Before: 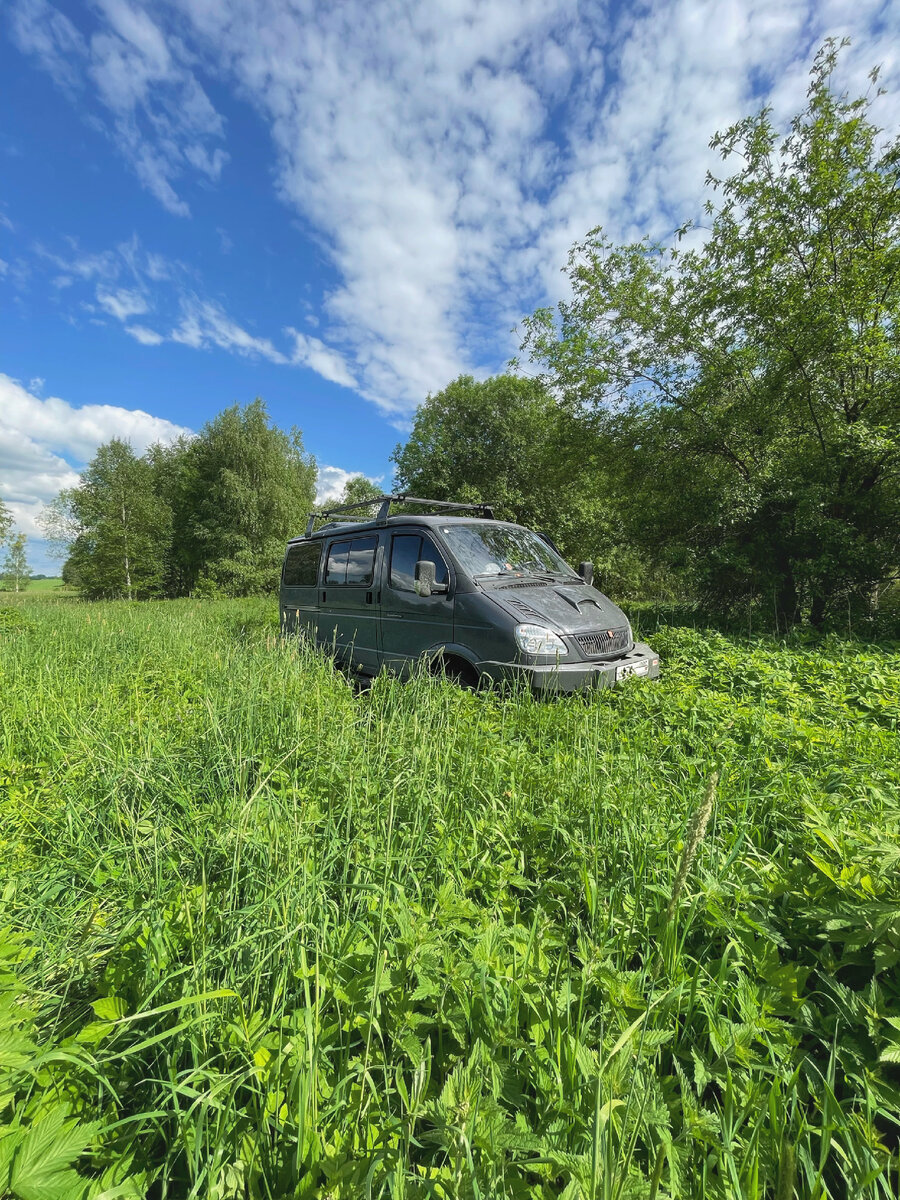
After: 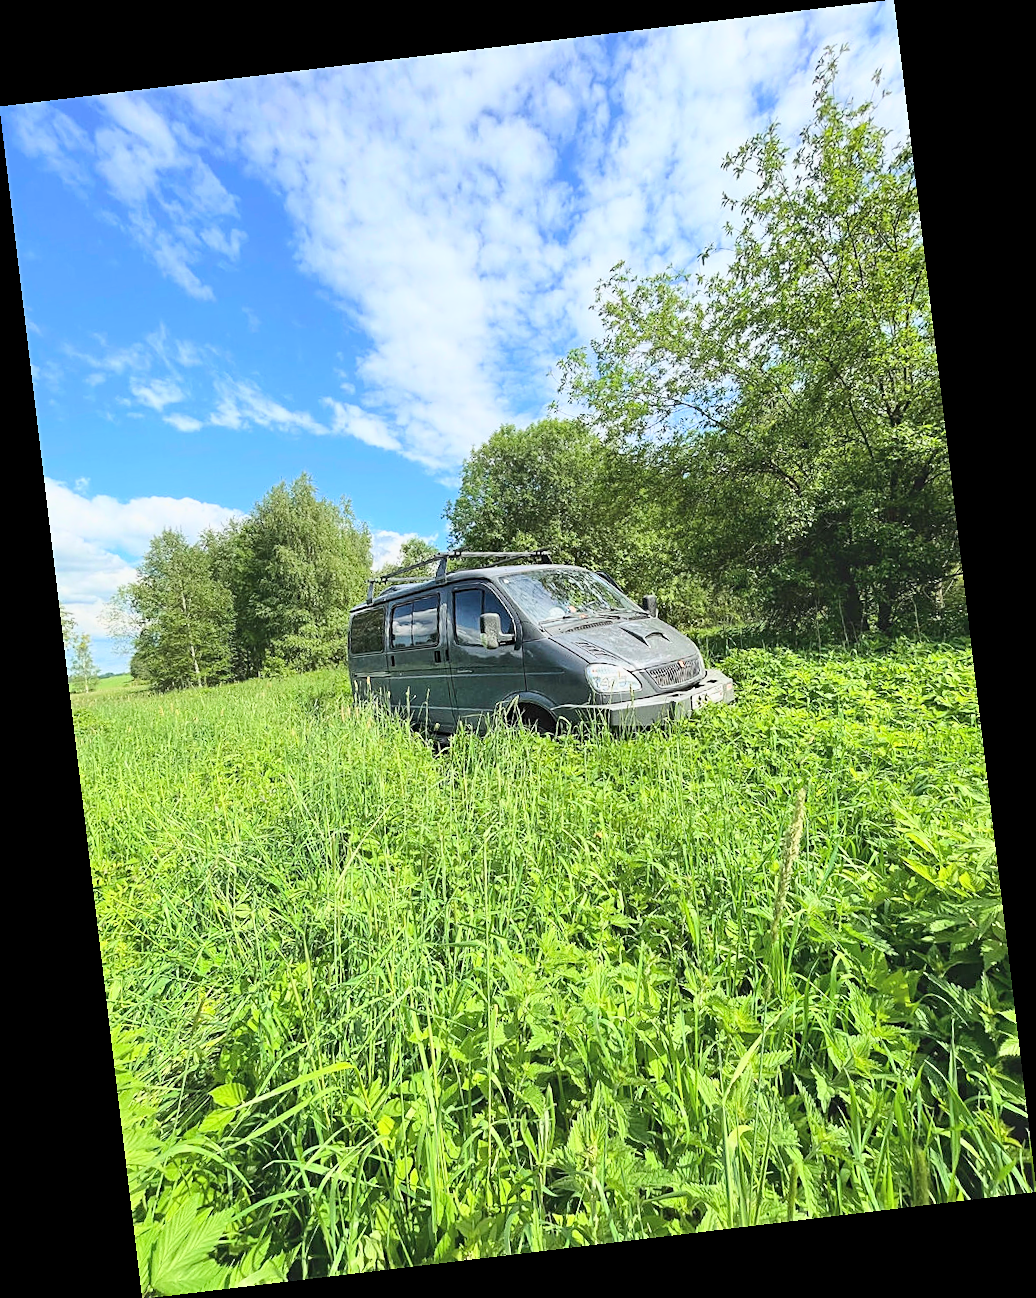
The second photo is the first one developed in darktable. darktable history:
tone equalizer: on, module defaults
sharpen: on, module defaults
base curve: curves: ch0 [(0, 0) (0.025, 0.046) (0.112, 0.277) (0.467, 0.74) (0.814, 0.929) (1, 0.942)]
rotate and perspective: rotation -6.83°, automatic cropping off
